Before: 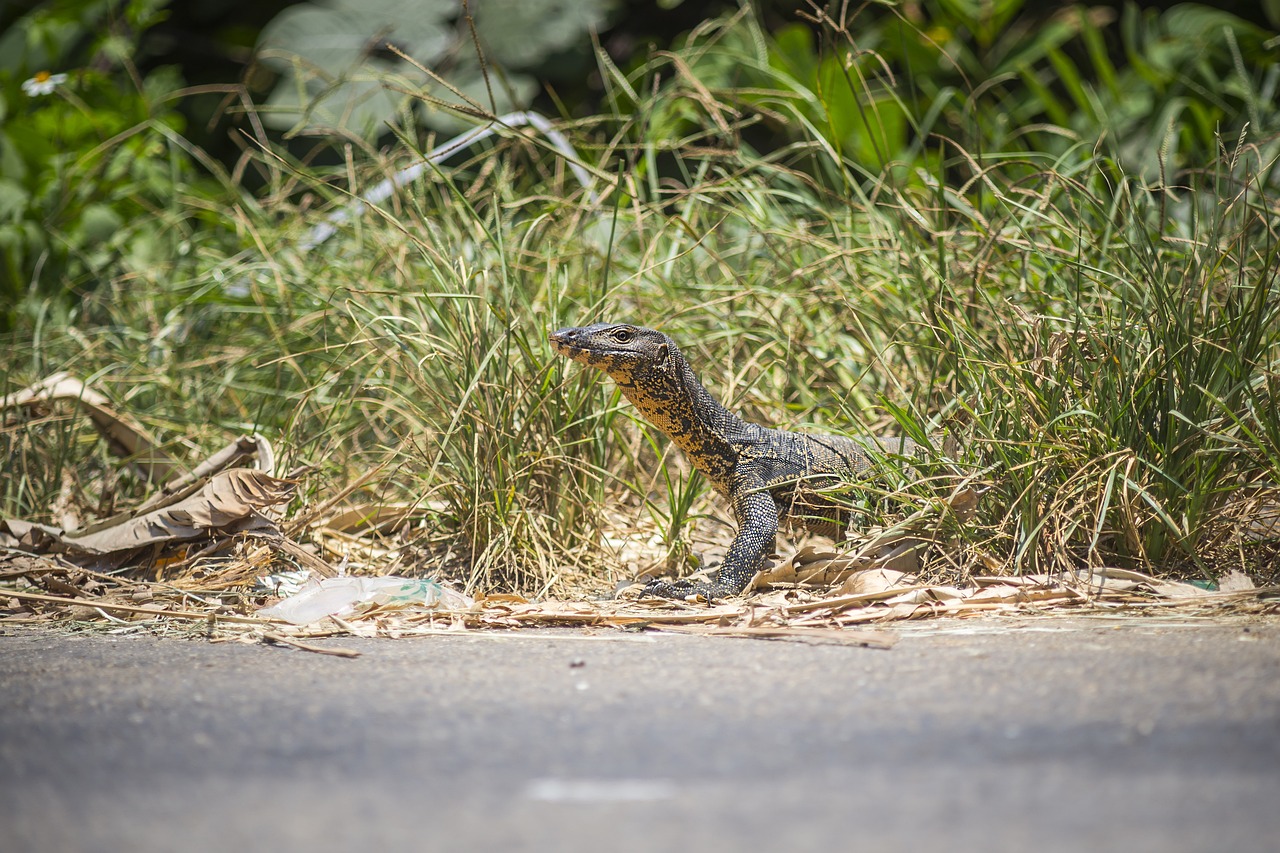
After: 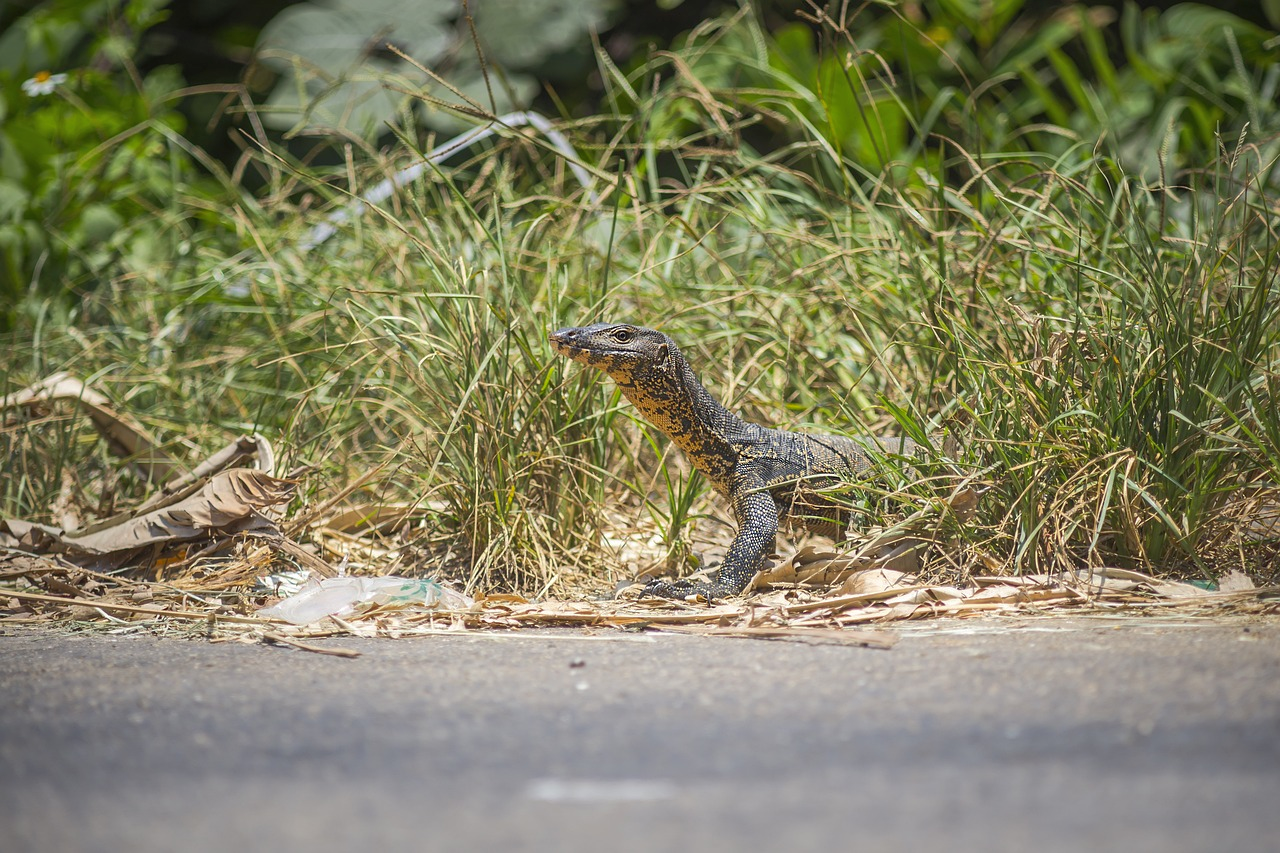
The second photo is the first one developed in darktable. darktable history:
shadows and highlights: on, module defaults
local contrast: mode bilateral grid, contrast 20, coarseness 49, detail 102%, midtone range 0.2
